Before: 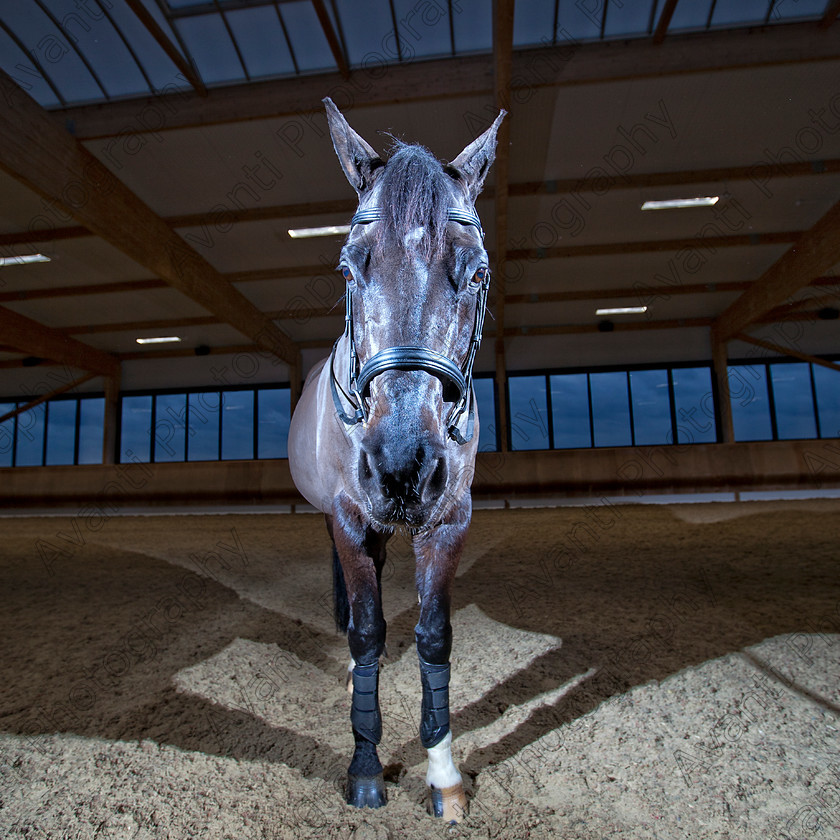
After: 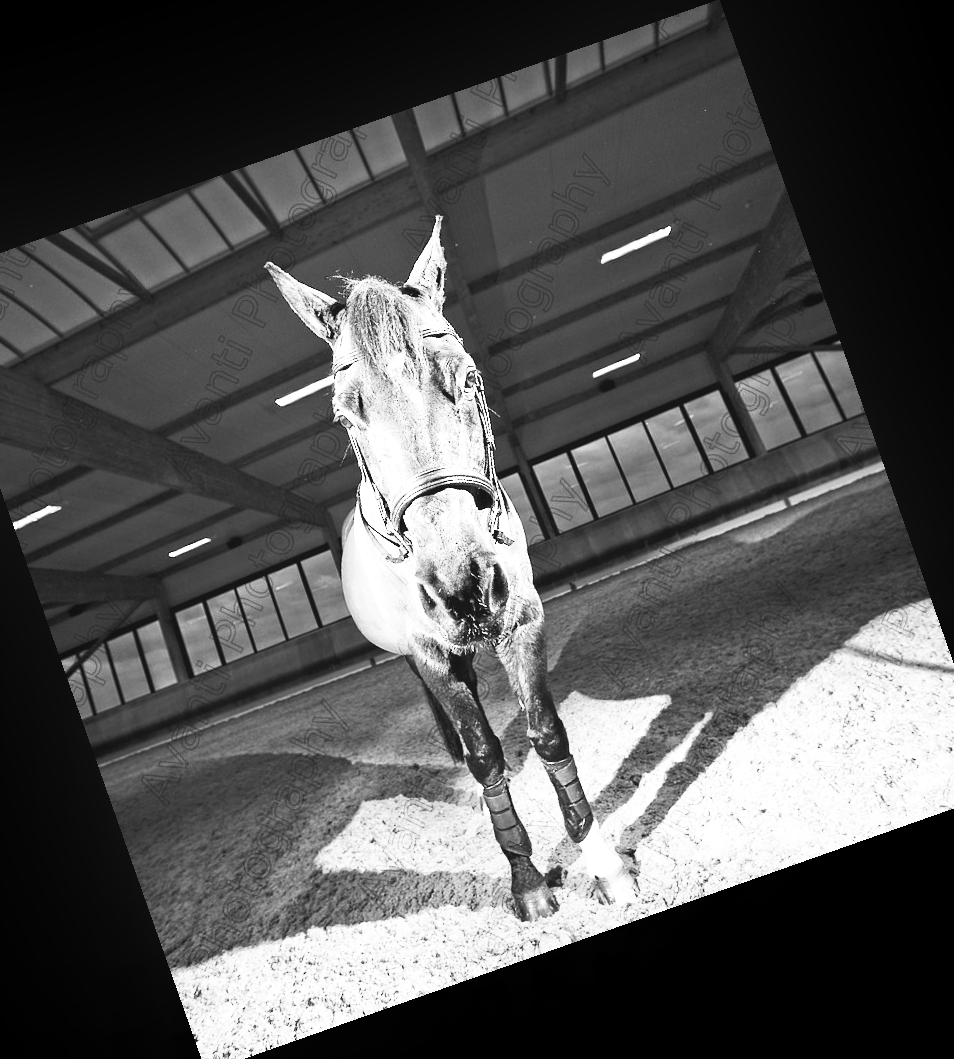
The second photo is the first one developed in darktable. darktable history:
contrast equalizer: octaves 7, y [[0.6 ×6], [0.55 ×6], [0 ×6], [0 ×6], [0 ×6]], mix -0.3
exposure: exposure 1.25 EV, compensate exposure bias true, compensate highlight preservation false
crop and rotate: angle 19.43°, left 6.812%, right 4.125%, bottom 1.087%
contrast brightness saturation: contrast 0.53, brightness 0.47, saturation -1
